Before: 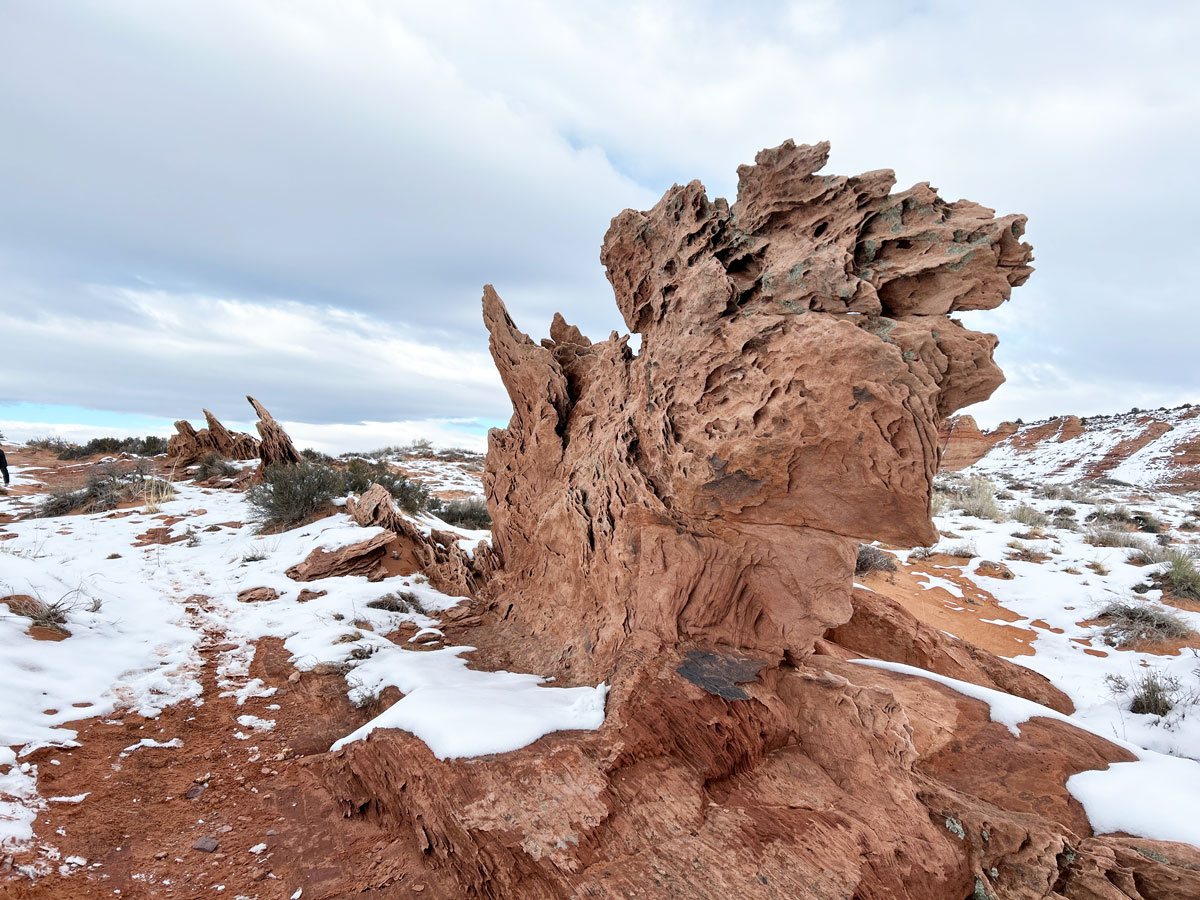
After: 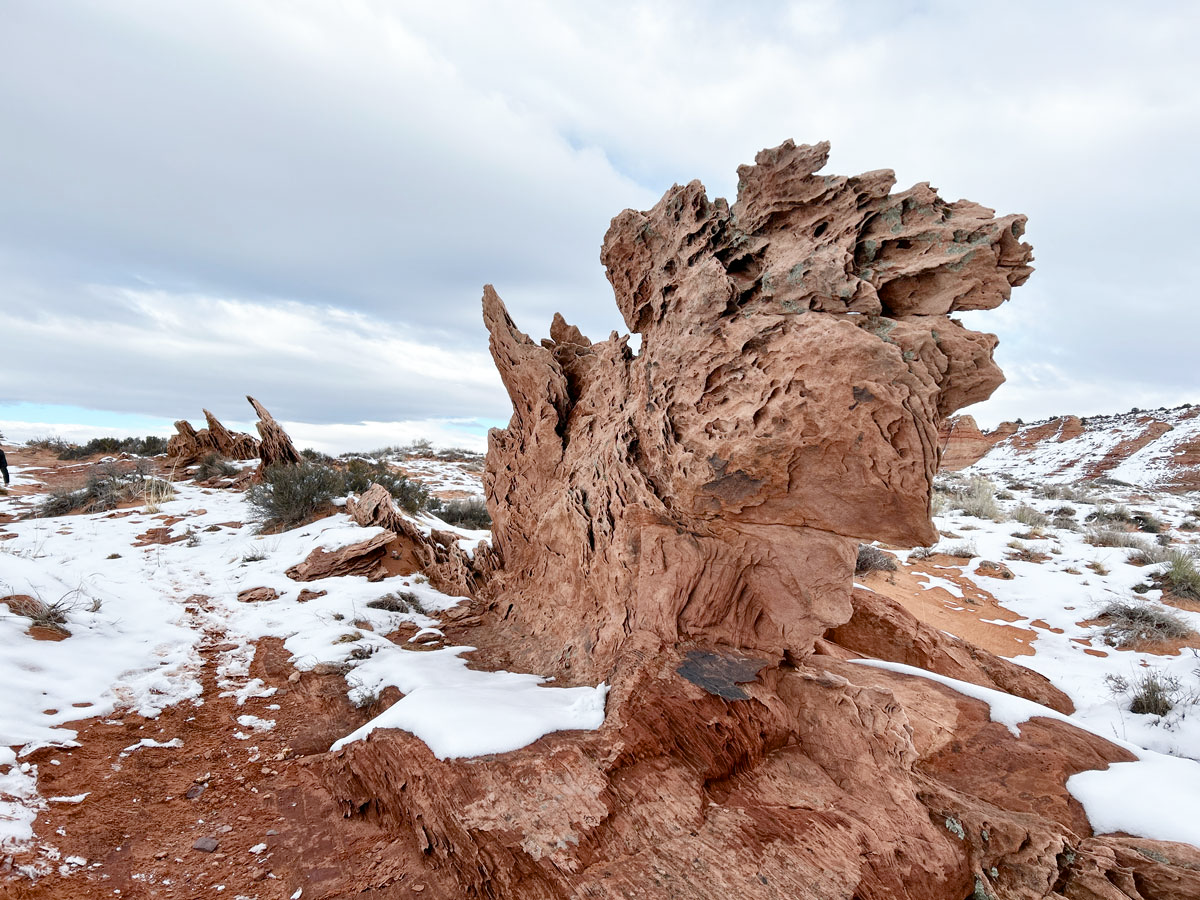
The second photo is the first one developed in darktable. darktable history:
color balance rgb: perceptual saturation grading › global saturation -0.087%, perceptual saturation grading › highlights -19.91%, perceptual saturation grading › shadows 19.415%, saturation formula JzAzBz (2021)
